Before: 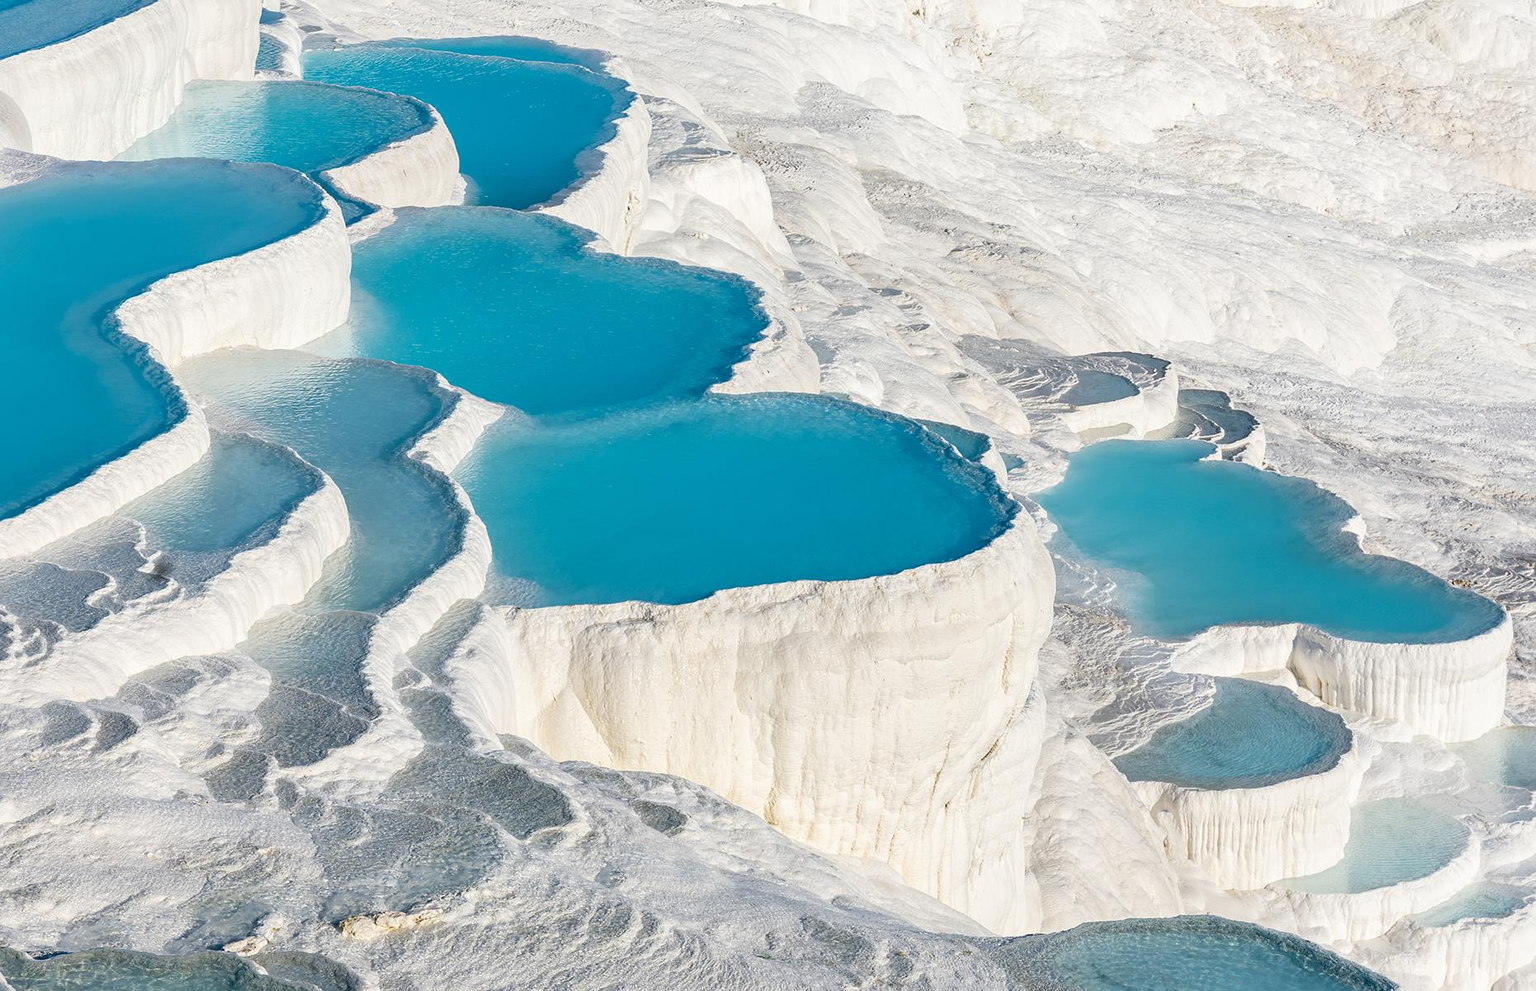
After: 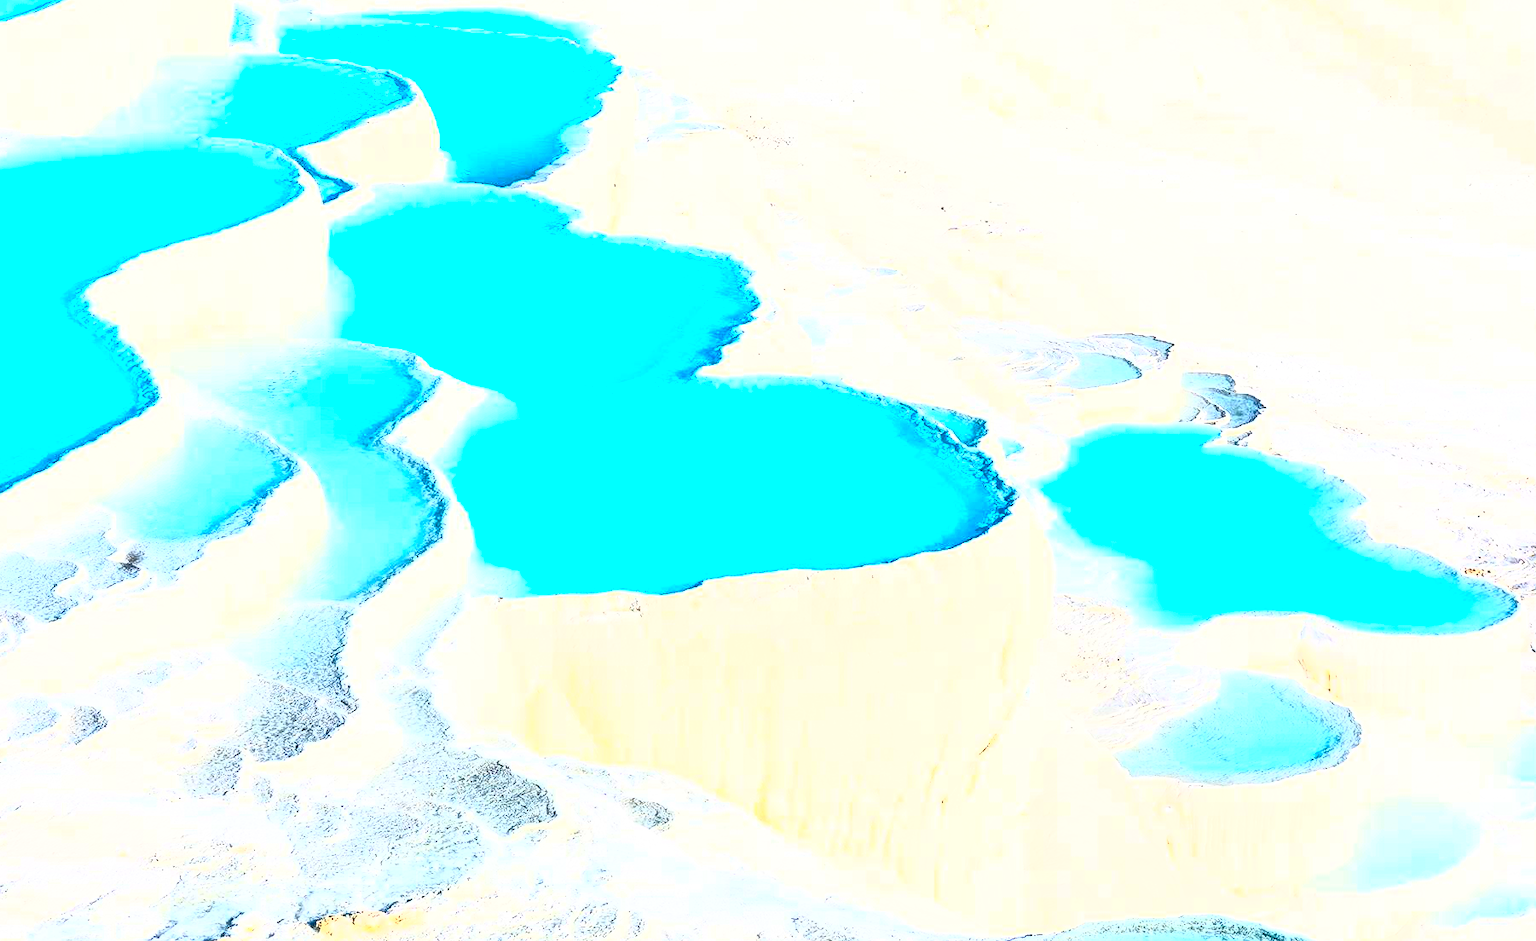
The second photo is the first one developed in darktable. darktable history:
tone equalizer: -8 EV -0.755 EV, -7 EV -0.67 EV, -6 EV -0.619 EV, -5 EV -0.4 EV, -3 EV 0.4 EV, -2 EV 0.6 EV, -1 EV 0.677 EV, +0 EV 0.739 EV, edges refinement/feathering 500, mask exposure compensation -1.57 EV, preserve details guided filter
contrast brightness saturation: contrast 0.994, brightness 0.982, saturation 0.997
crop: left 2.158%, top 2.933%, right 0.936%, bottom 4.951%
